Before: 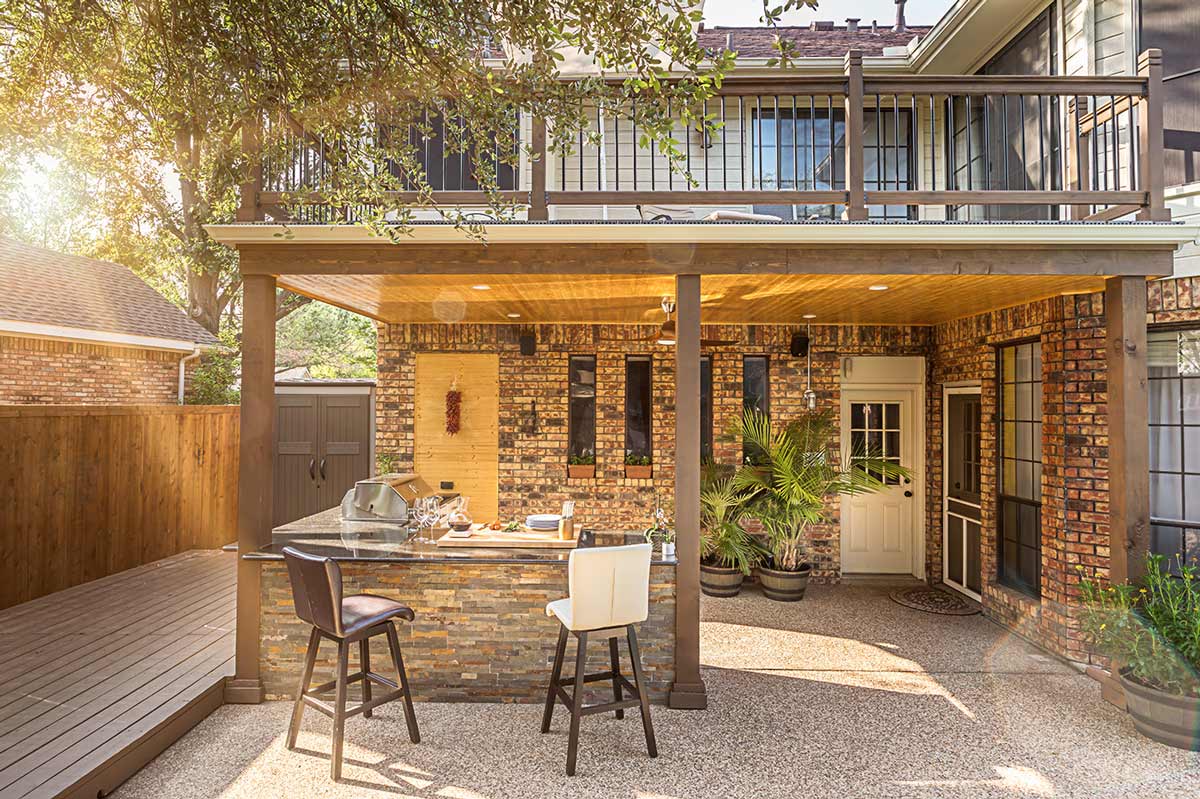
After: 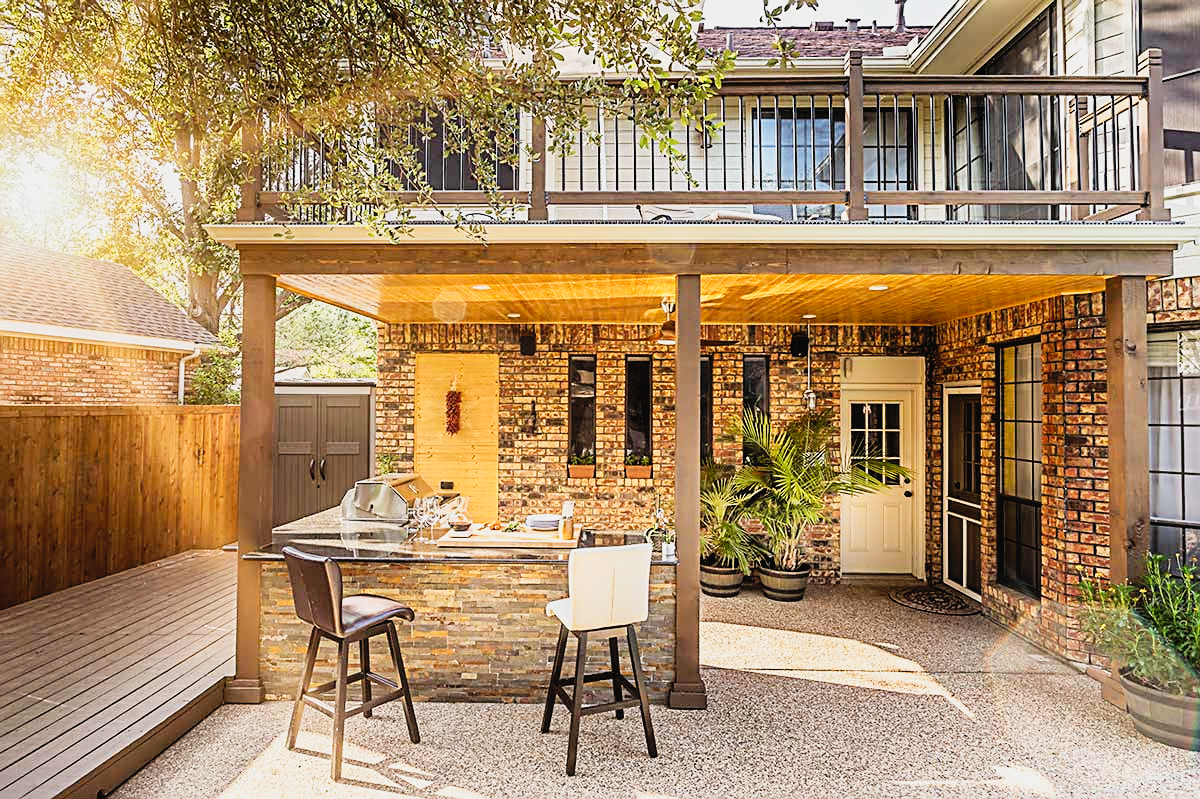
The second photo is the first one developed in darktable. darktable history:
sharpen: radius 1.853, amount 0.401, threshold 1.503
tone curve: curves: ch0 [(0, 0.023) (0.113, 0.084) (0.285, 0.301) (0.673, 0.796) (0.845, 0.932) (0.994, 0.971)]; ch1 [(0, 0) (0.456, 0.437) (0.498, 0.5) (0.57, 0.559) (0.631, 0.639) (1, 1)]; ch2 [(0, 0) (0.417, 0.44) (0.46, 0.453) (0.502, 0.507) (0.55, 0.57) (0.67, 0.712) (1, 1)], preserve colors none
filmic rgb: black relative exposure -7.71 EV, white relative exposure 4.41 EV, target black luminance 0%, hardness 3.76, latitude 50.68%, contrast 1.064, highlights saturation mix 8.84%, shadows ↔ highlights balance -0.225%
